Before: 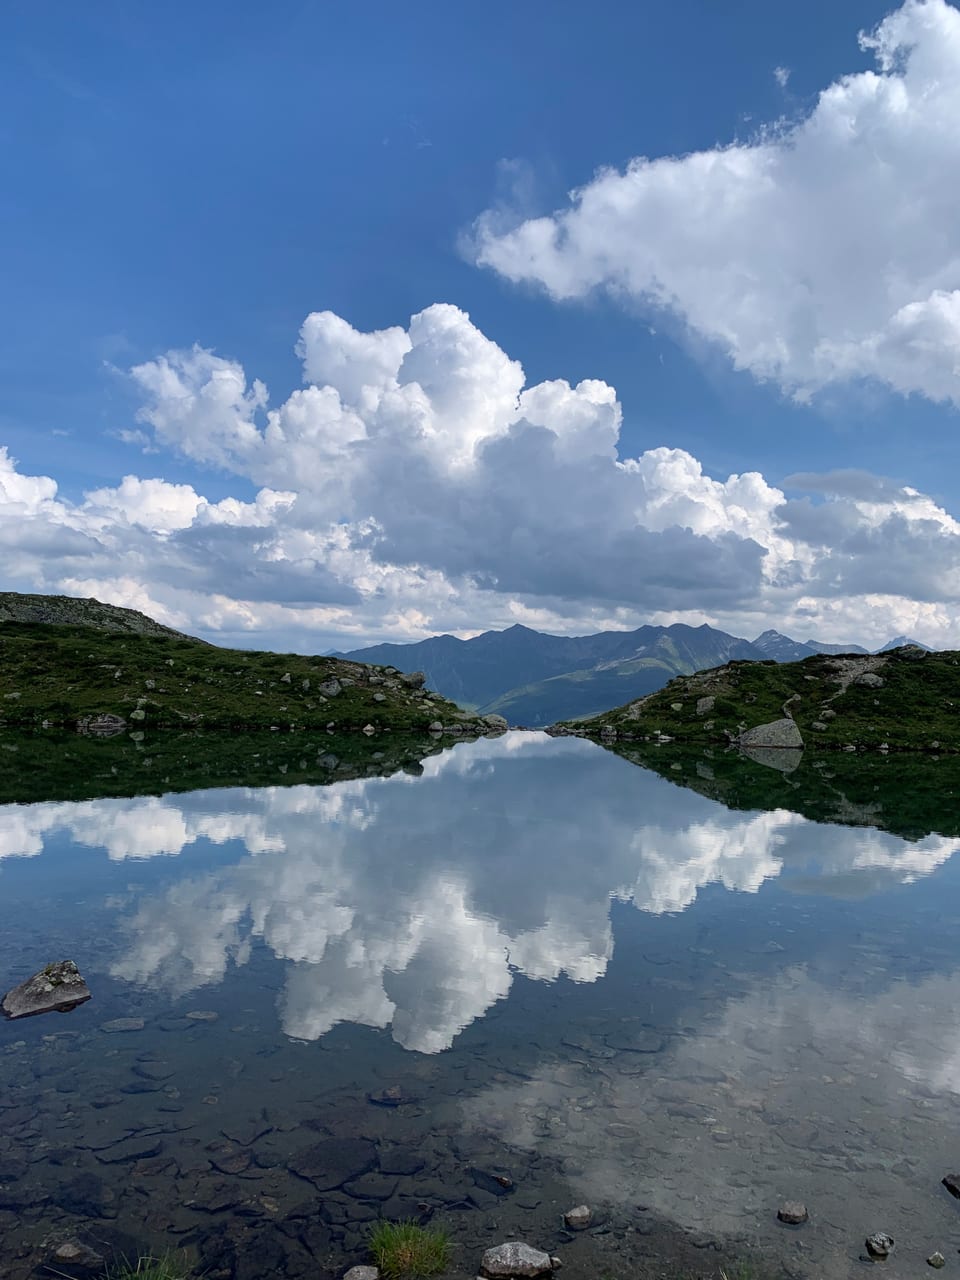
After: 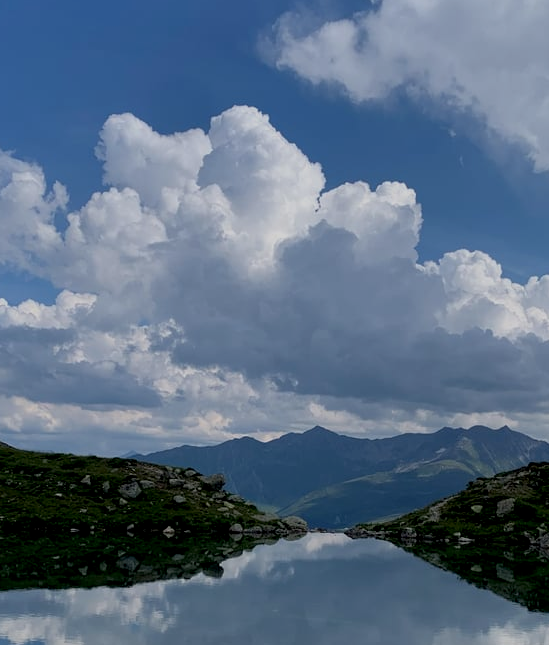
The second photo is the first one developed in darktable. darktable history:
exposure: black level correction 0.009, exposure -0.637 EV, compensate highlight preservation false
crop: left 20.932%, top 15.471%, right 21.848%, bottom 34.081%
